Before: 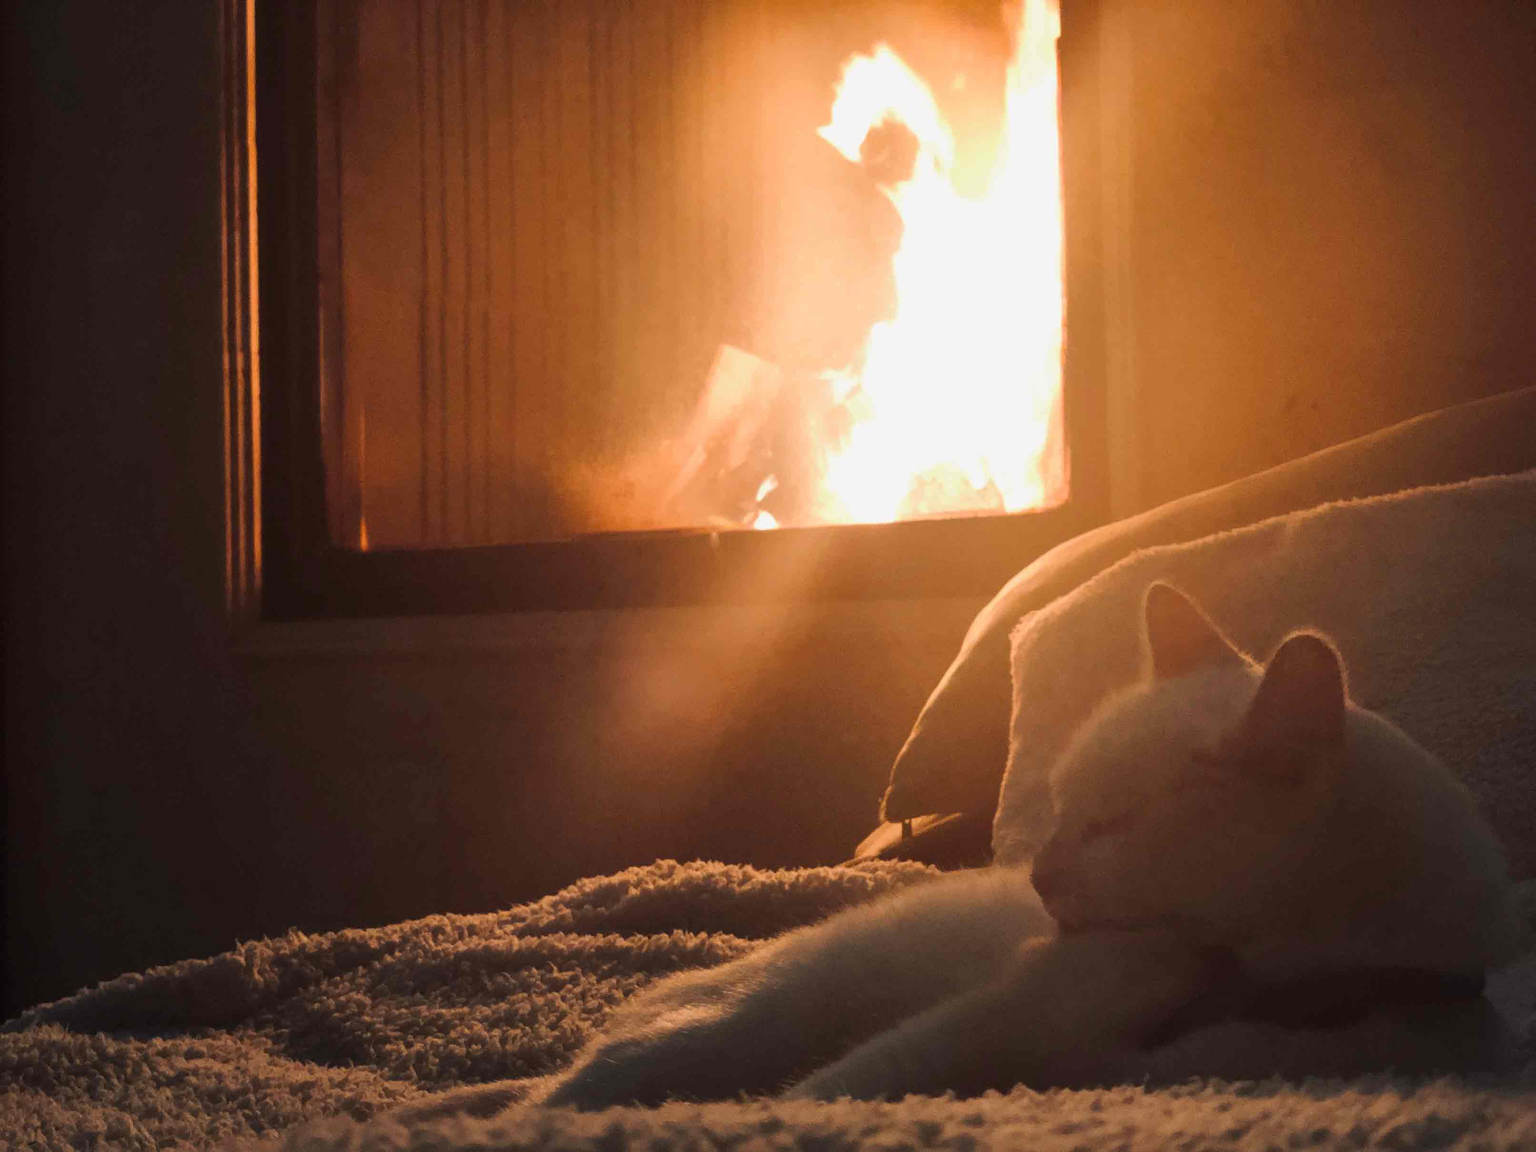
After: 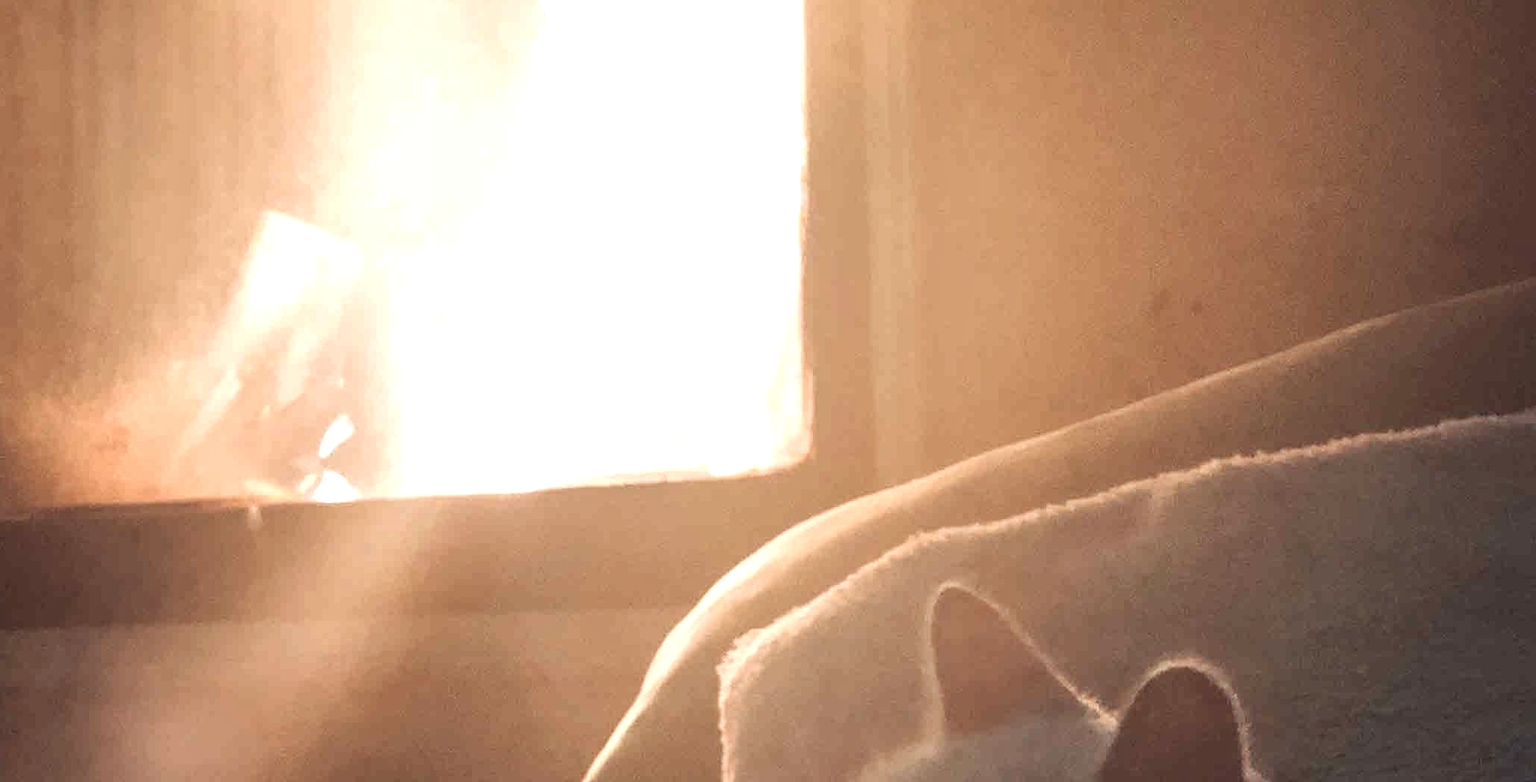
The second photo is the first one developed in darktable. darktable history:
contrast brightness saturation: contrast -0.02, brightness -0.01, saturation 0.03
crop: left 36.005%, top 18.293%, right 0.31%, bottom 38.444%
exposure: exposure 0.7 EV, compensate highlight preservation false
local contrast: on, module defaults
color correction: highlights a* -12.64, highlights b* -18.1, saturation 0.7
